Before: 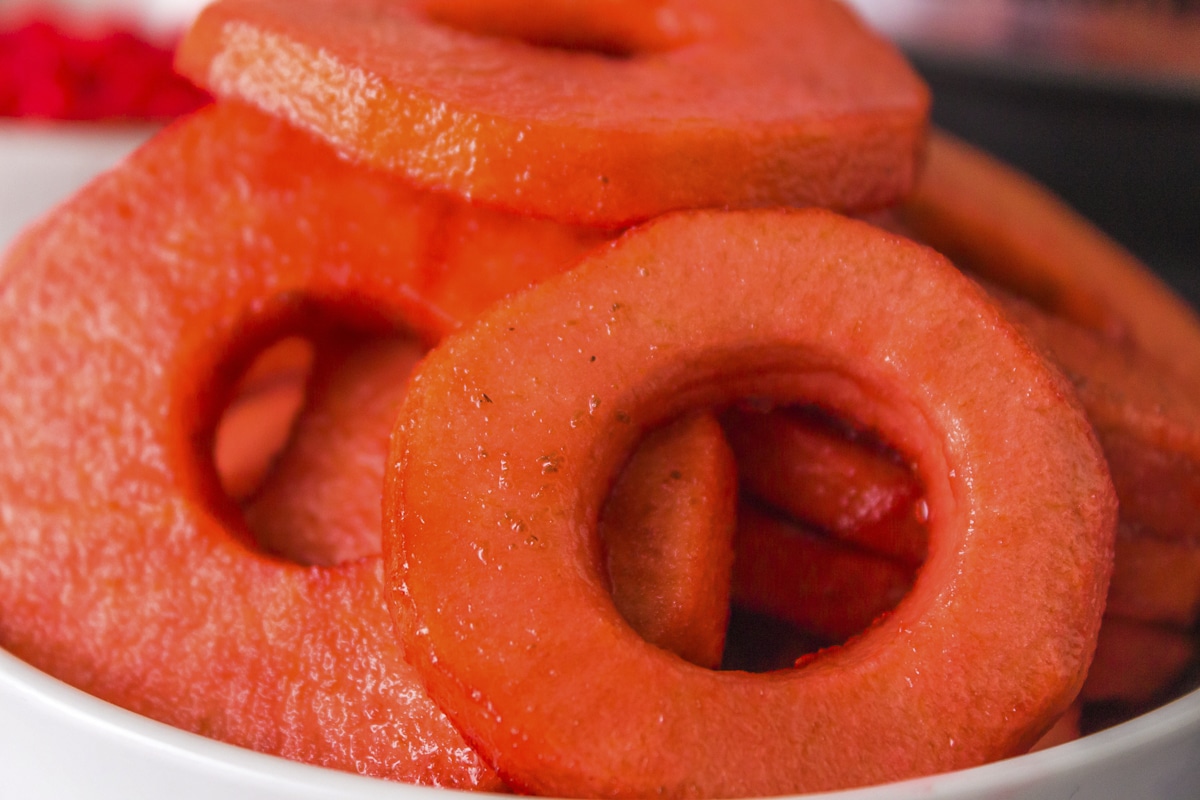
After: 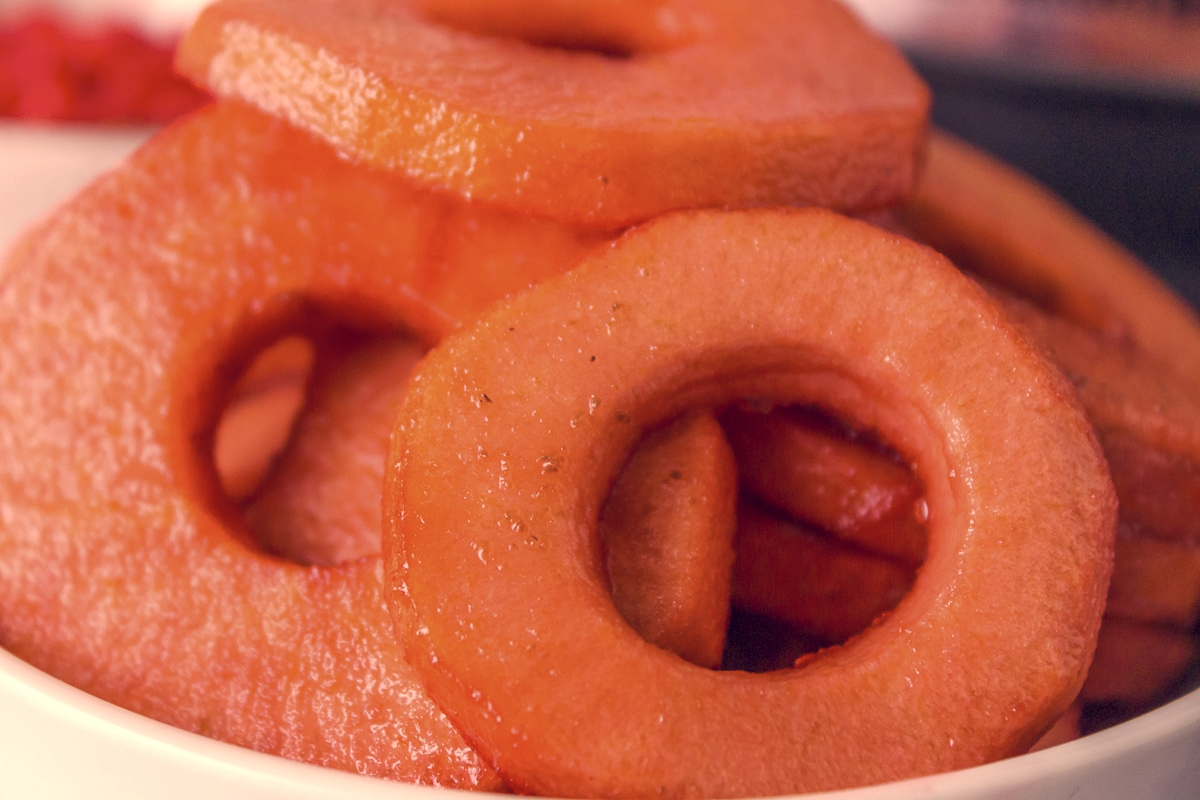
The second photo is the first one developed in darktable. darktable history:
tone equalizer: -8 EV 0.267 EV, -7 EV 0.447 EV, -6 EV 0.378 EV, -5 EV 0.264 EV, -3 EV -0.252 EV, -2 EV -0.426 EV, -1 EV -0.417 EV, +0 EV -0.227 EV
exposure: black level correction 0.004, exposure 0.409 EV, compensate exposure bias true, compensate highlight preservation false
base curve: curves: ch0 [(0, 0) (0.262, 0.32) (0.722, 0.705) (1, 1)], preserve colors none
shadows and highlights: shadows 13.5, white point adjustment 1.21, highlights -1.24, soften with gaussian
color correction: highlights a* 19.91, highlights b* 27.96, shadows a* 3.4, shadows b* -18.02, saturation 0.735
